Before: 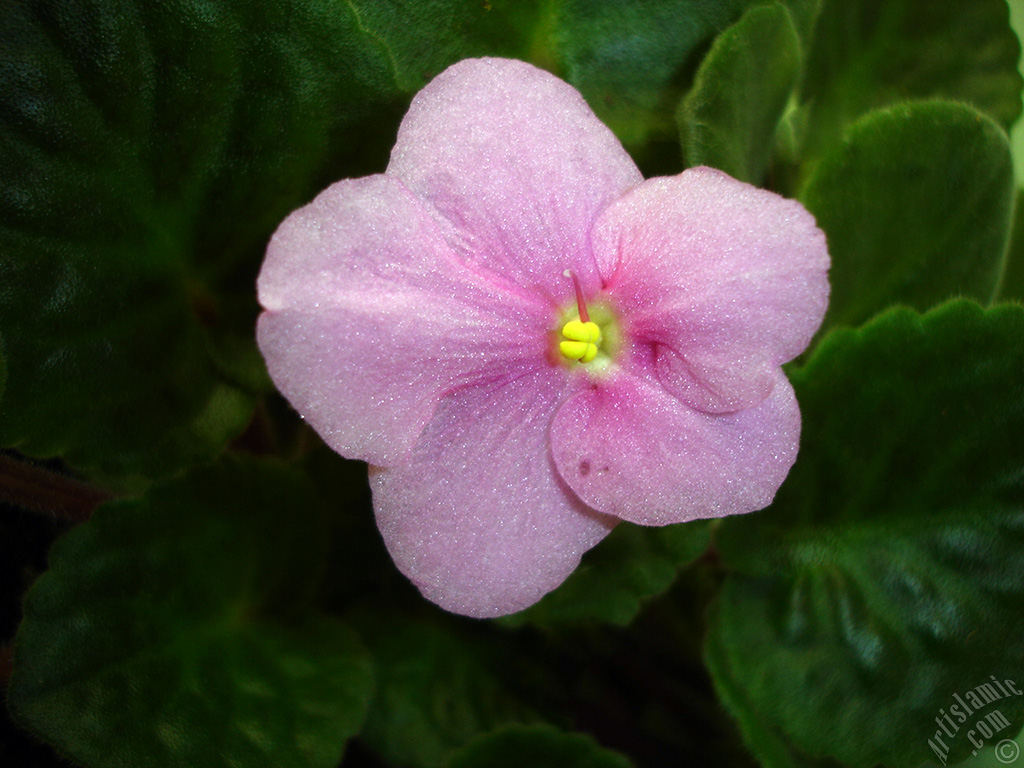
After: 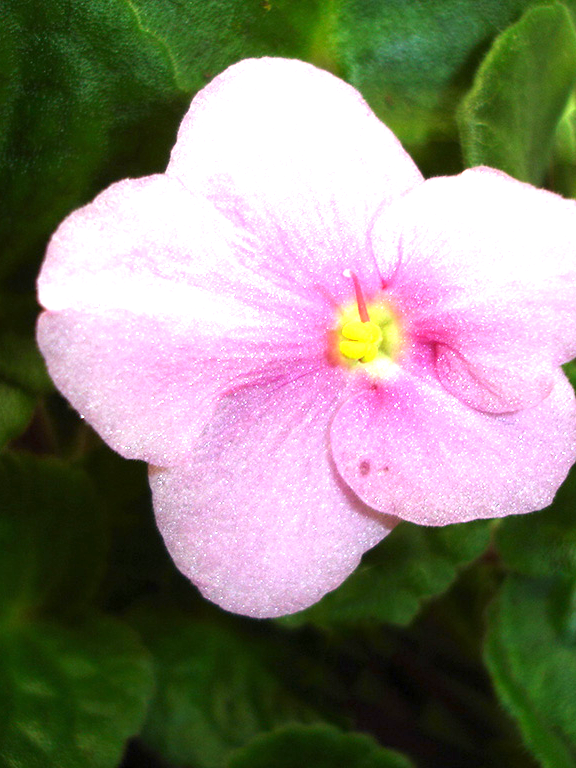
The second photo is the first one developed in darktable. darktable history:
crop: left 21.496%, right 22.254%
exposure: exposure 1.25 EV, compensate exposure bias true, compensate highlight preservation false
